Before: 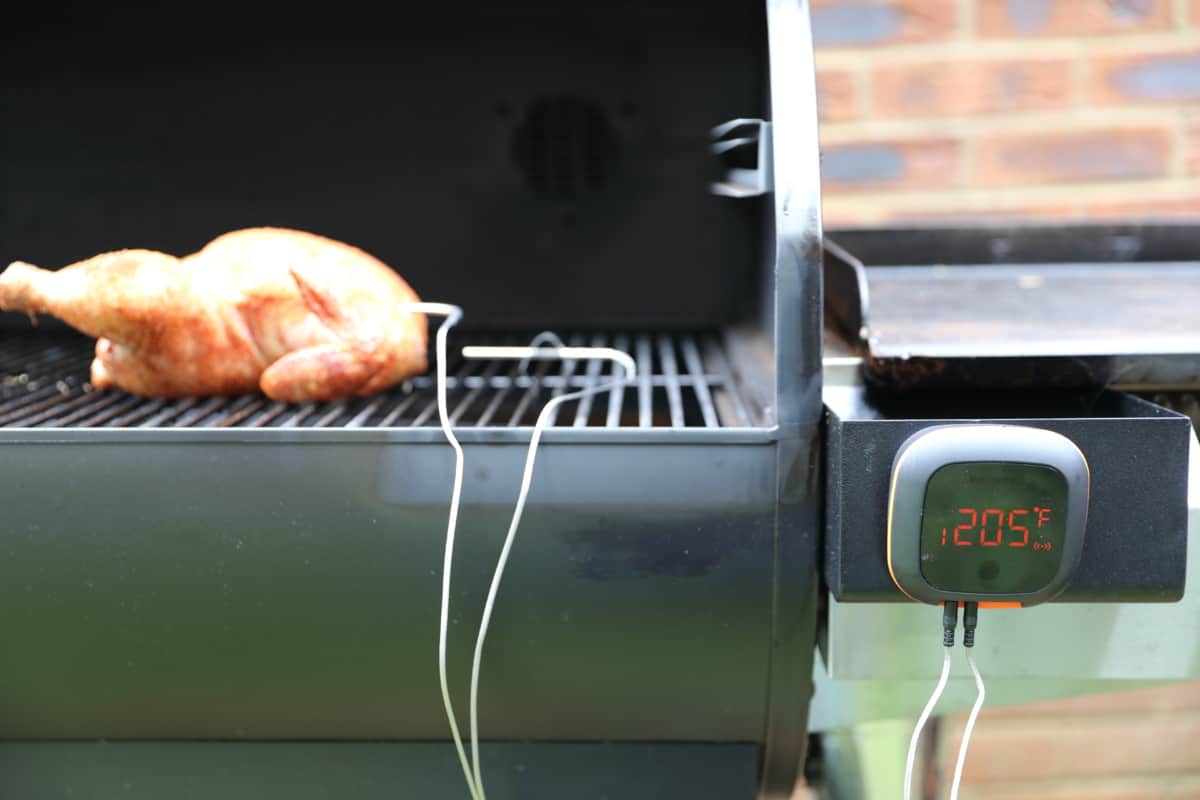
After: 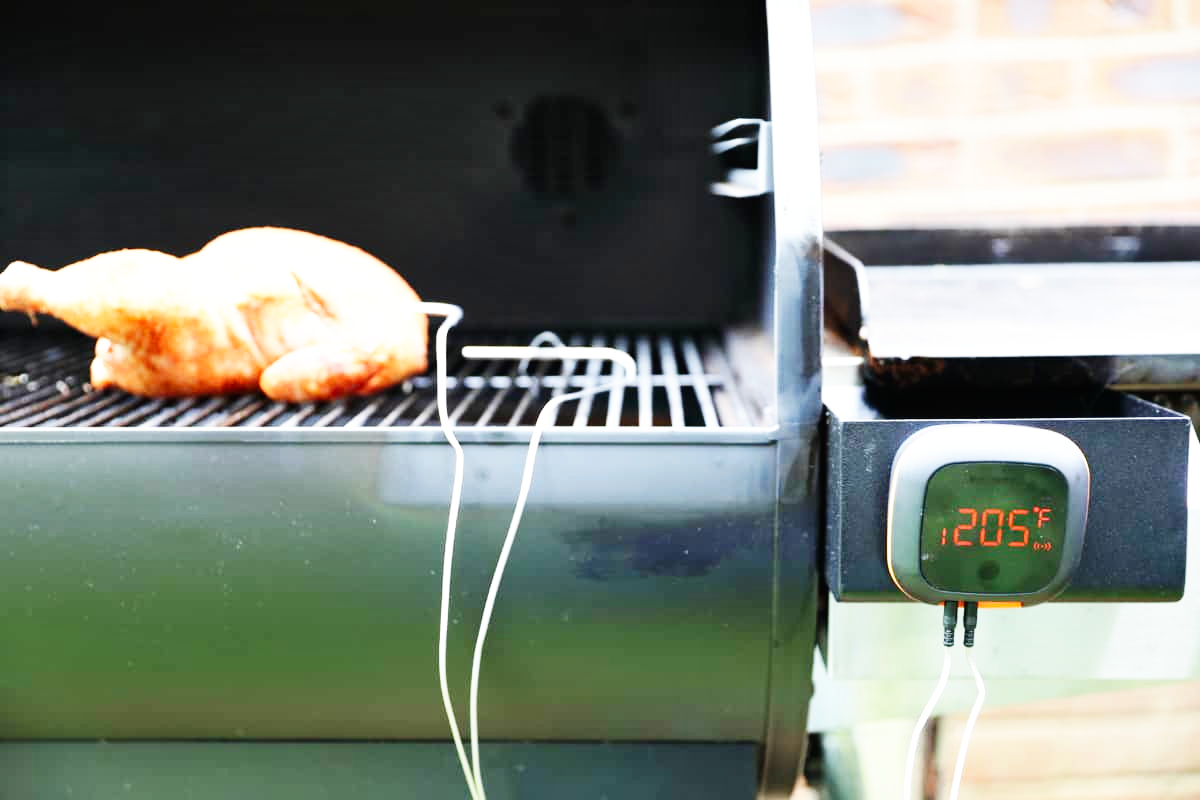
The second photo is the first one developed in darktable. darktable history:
base curve: curves: ch0 [(0, 0) (0.007, 0.004) (0.027, 0.03) (0.046, 0.07) (0.207, 0.54) (0.442, 0.872) (0.673, 0.972) (1, 1)], preserve colors none
shadows and highlights: low approximation 0.01, soften with gaussian
